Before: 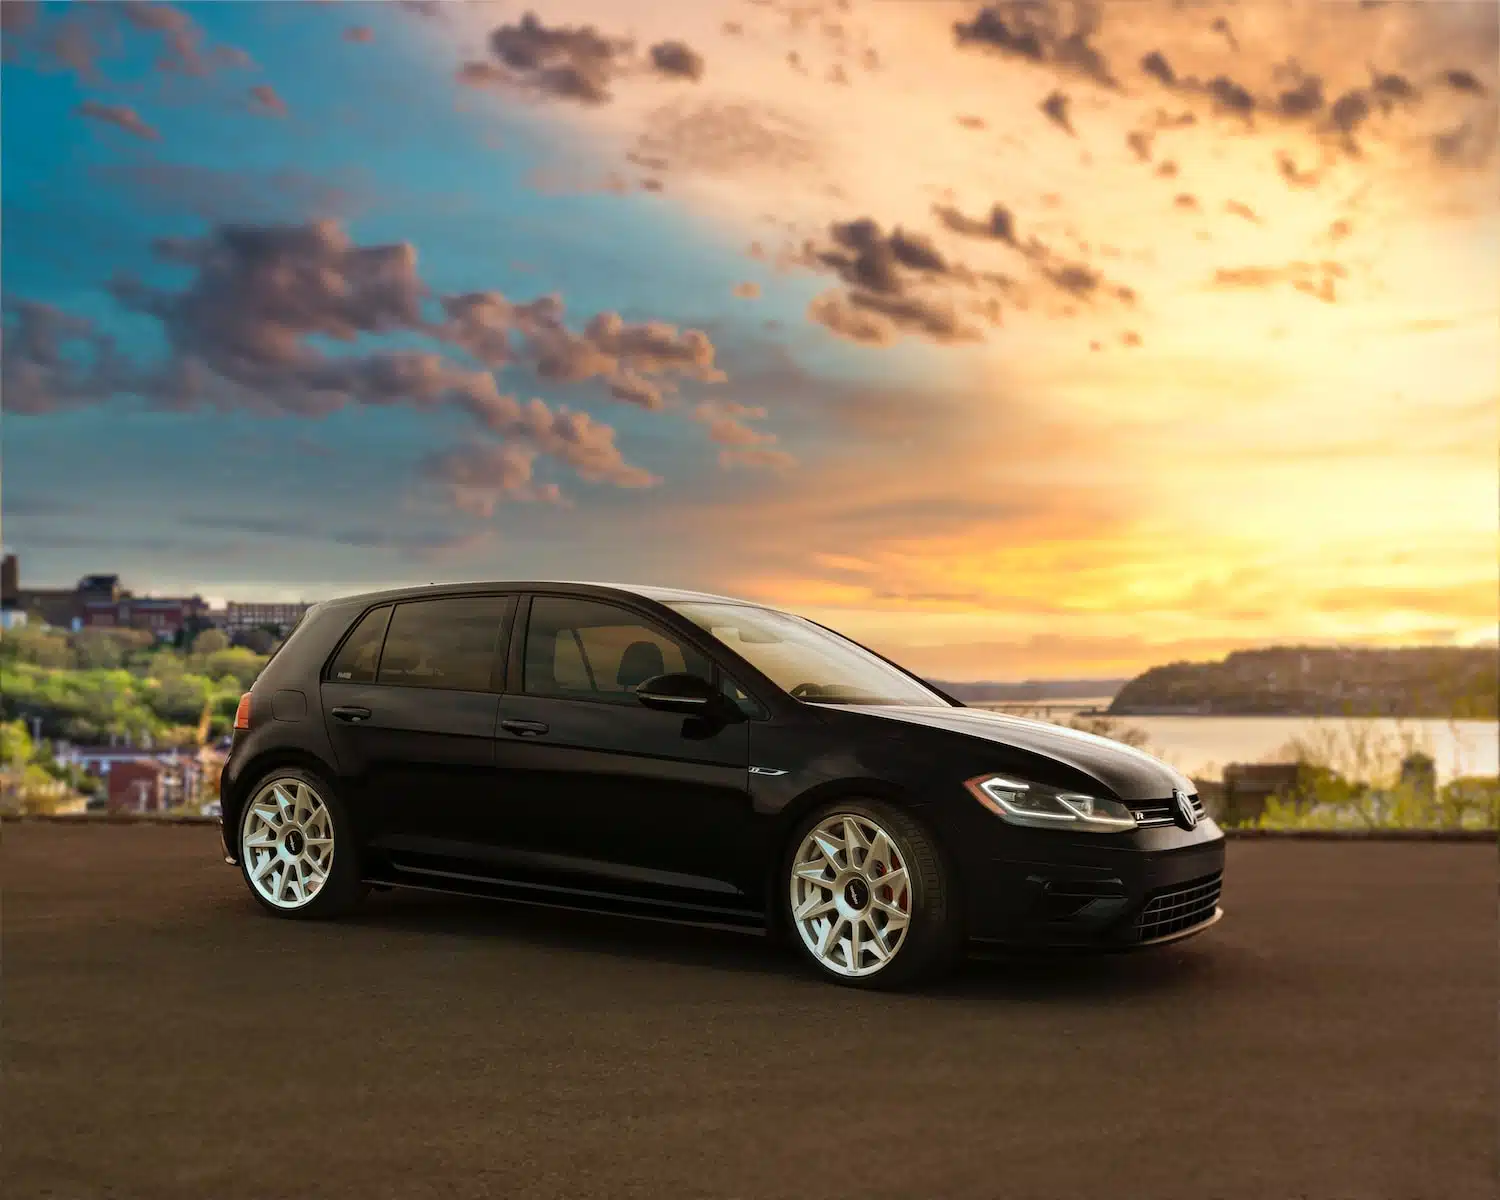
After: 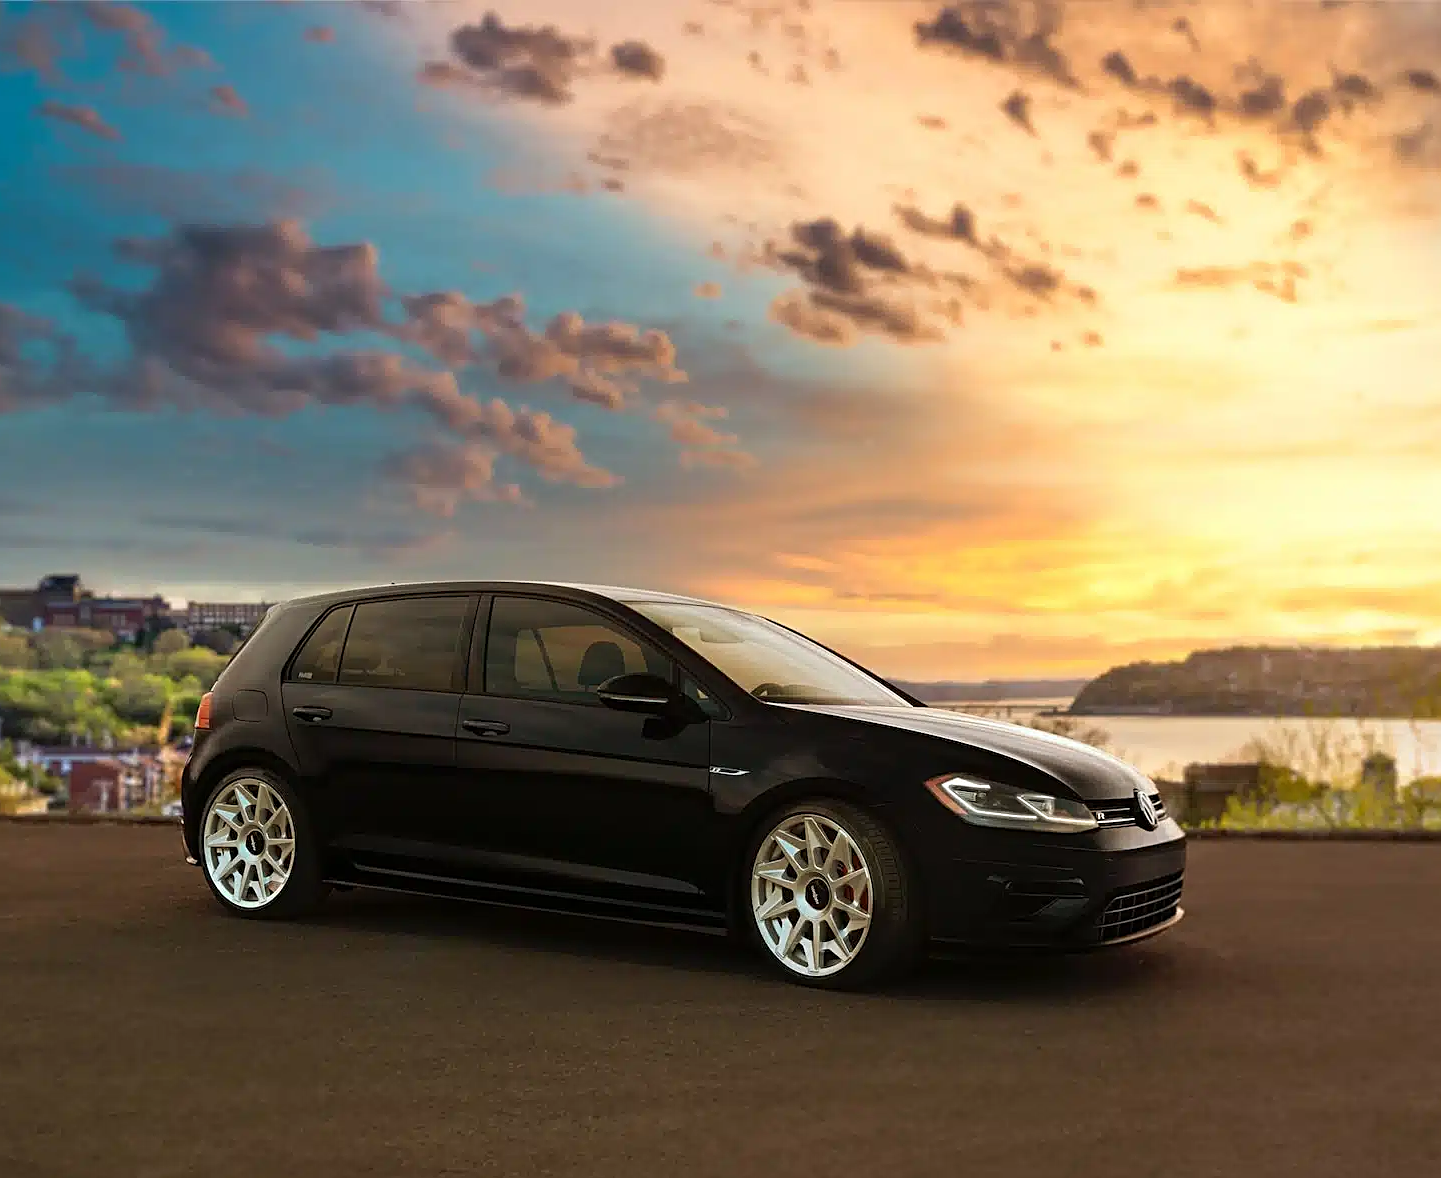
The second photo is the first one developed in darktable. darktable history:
crop and rotate: left 2.646%, right 1.28%, bottom 1.773%
sharpen: on, module defaults
